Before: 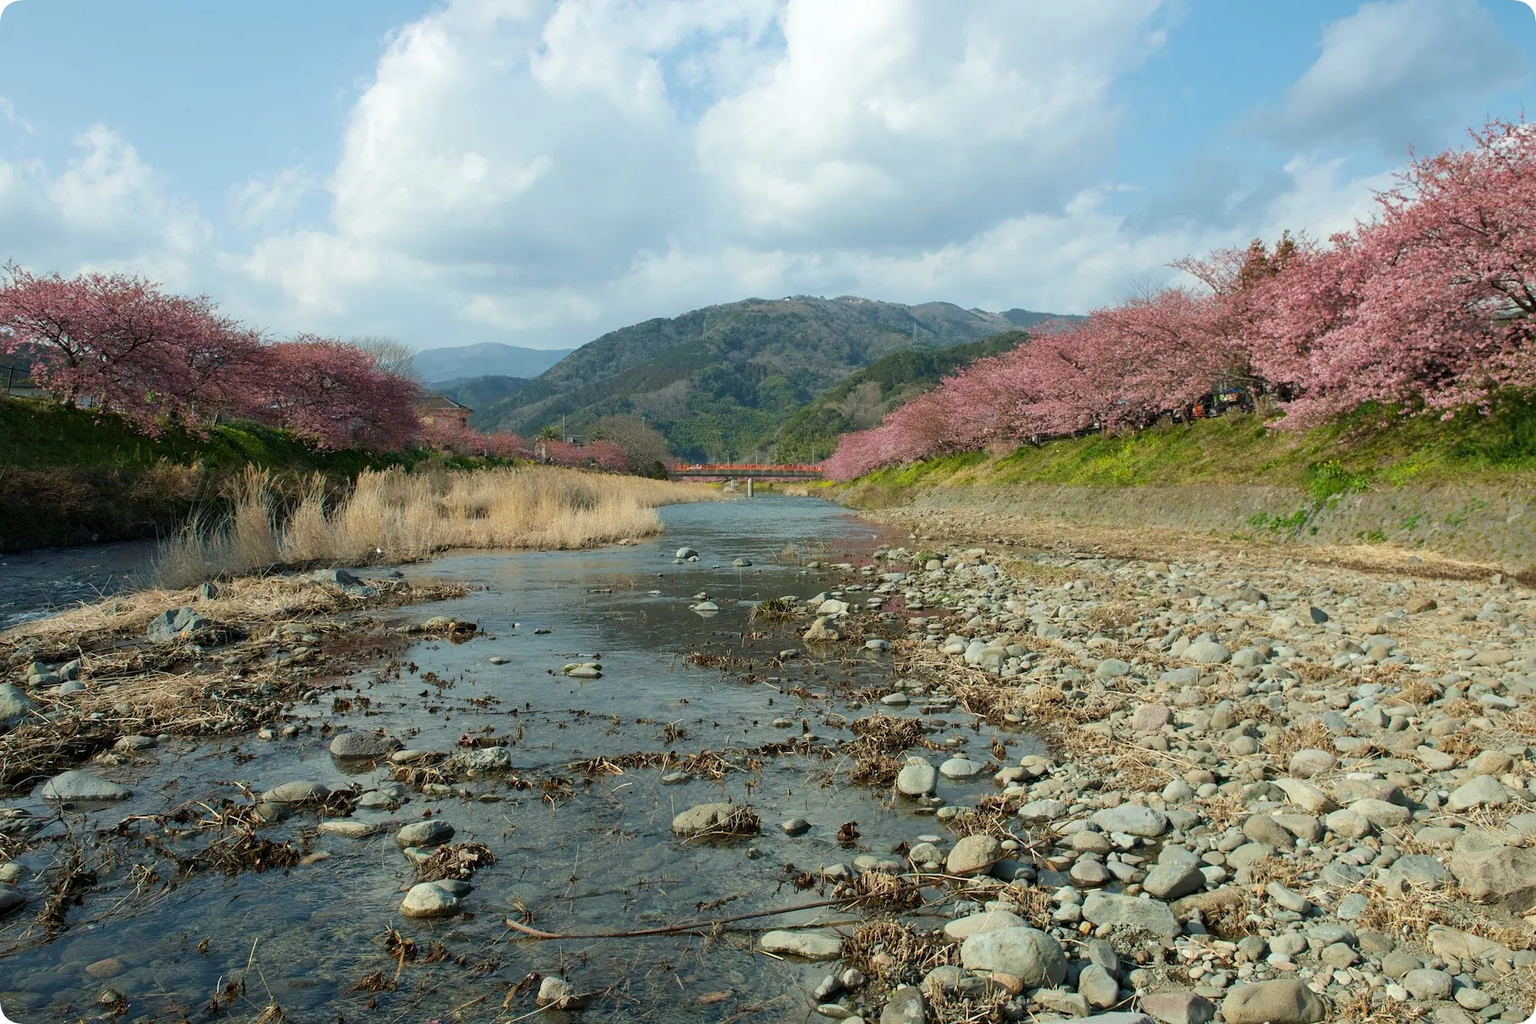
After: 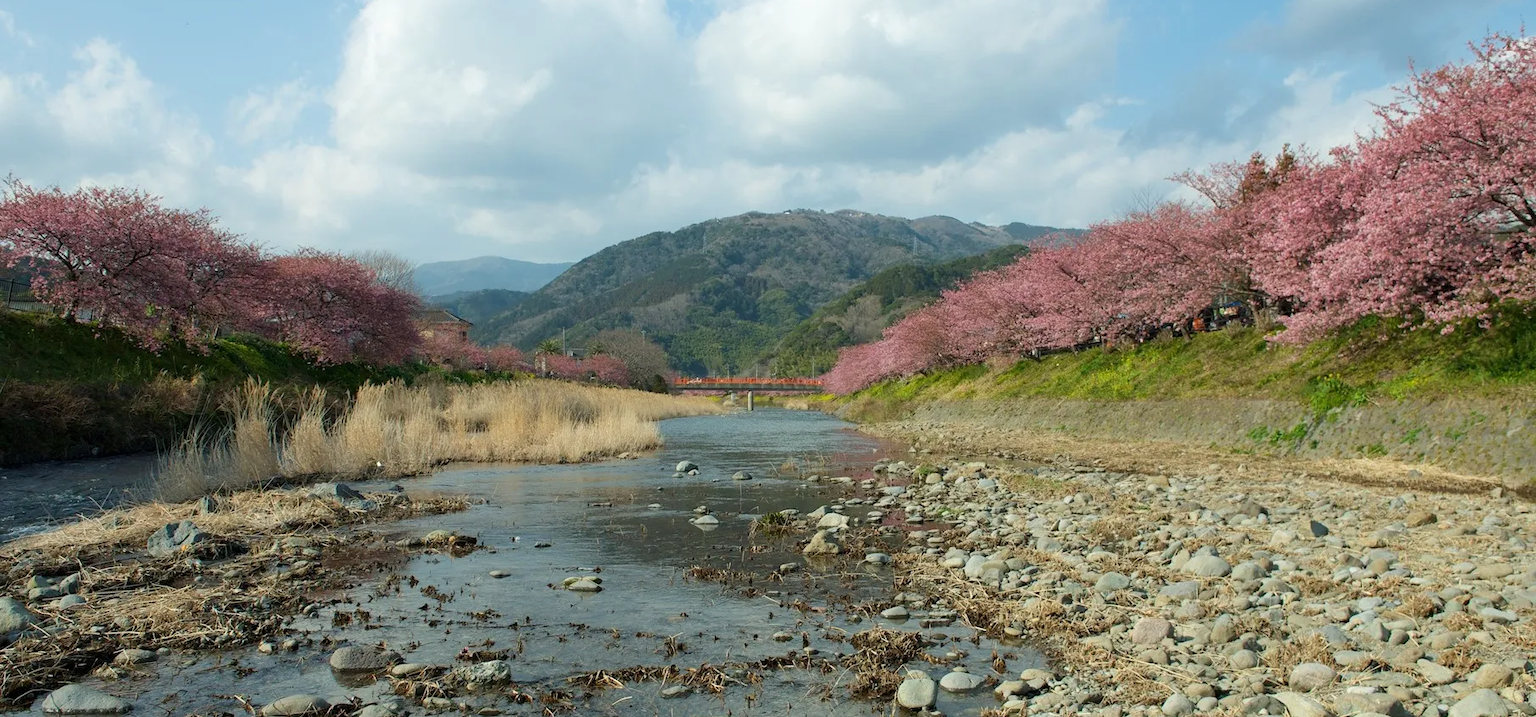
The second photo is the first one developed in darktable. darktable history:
crop and rotate: top 8.451%, bottom 21.371%
